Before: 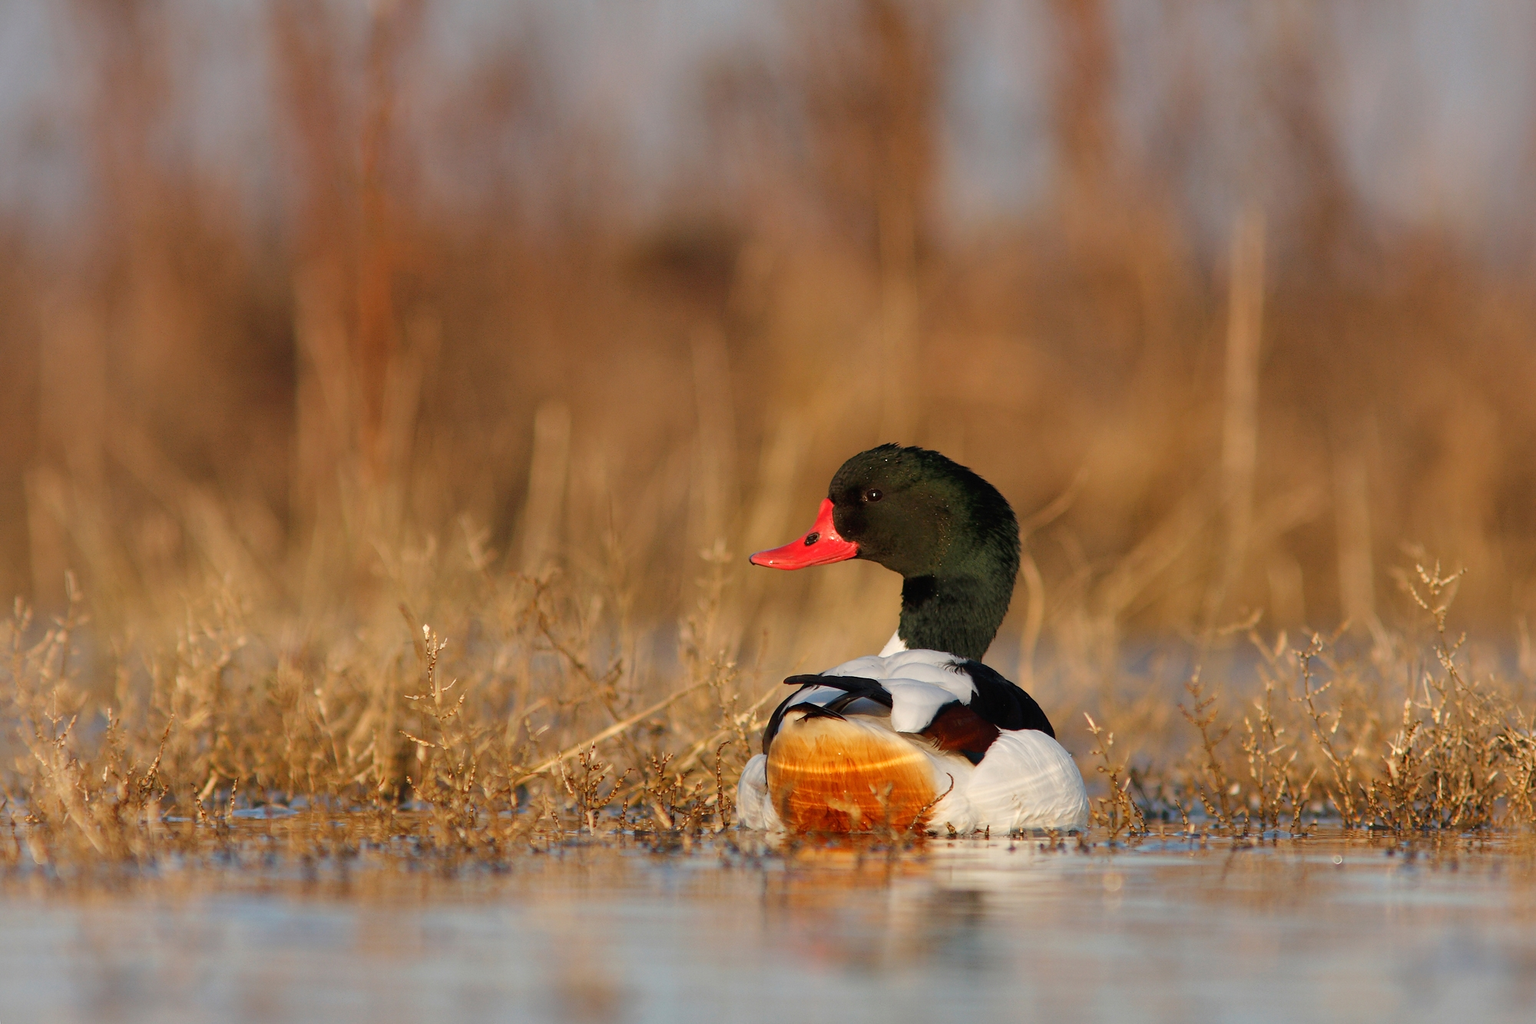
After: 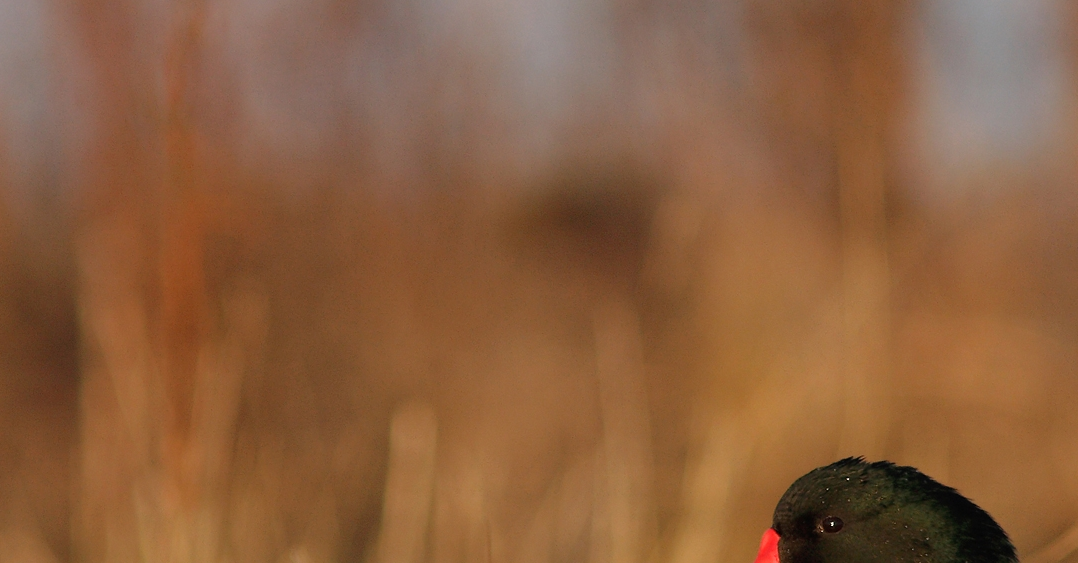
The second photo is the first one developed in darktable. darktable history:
crop: left 15.306%, top 9.065%, right 30.789%, bottom 48.638%
shadows and highlights: radius 264.75, soften with gaussian
